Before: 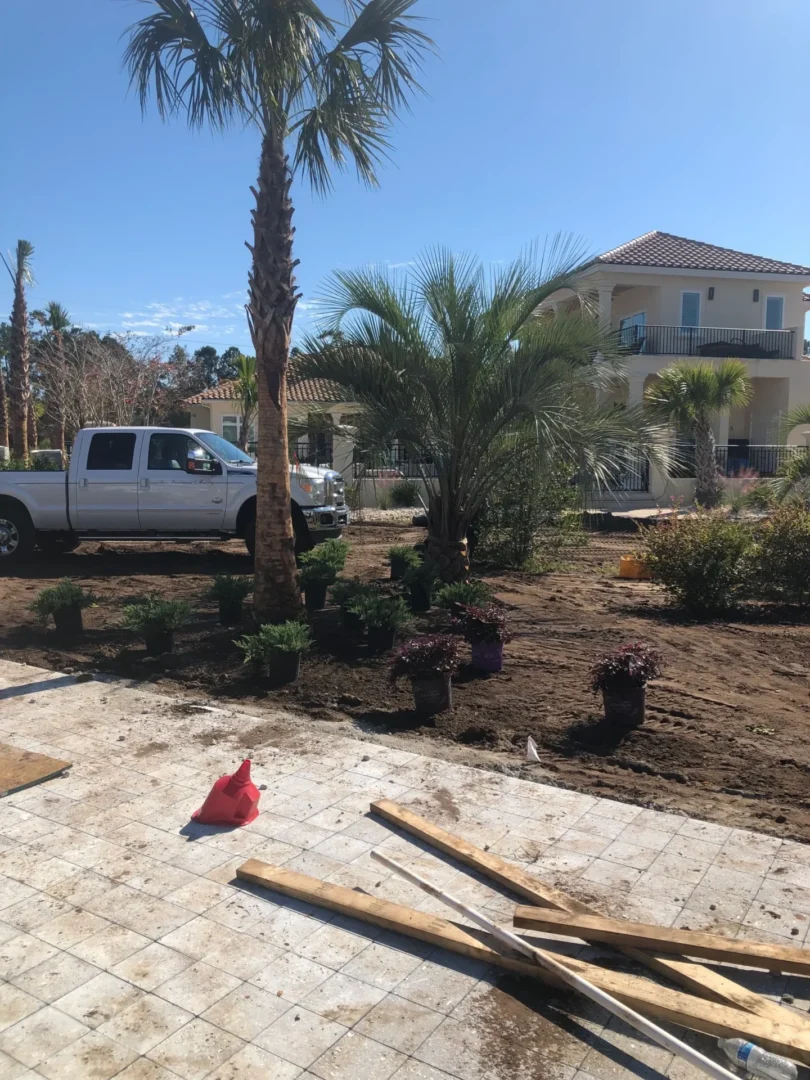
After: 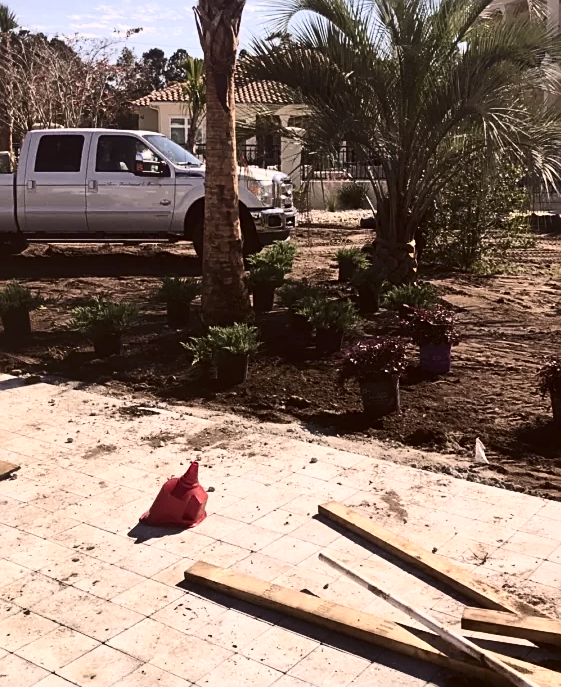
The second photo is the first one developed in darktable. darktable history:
contrast brightness saturation: contrast 0.39, brightness 0.1
sharpen: on, module defaults
crop: left 6.488%, top 27.668%, right 24.183%, bottom 8.656%
color correction: highlights a* 10.21, highlights b* 9.79, shadows a* 8.61, shadows b* 7.88, saturation 0.8
shadows and highlights: highlights color adjustment 0%, low approximation 0.01, soften with gaussian
